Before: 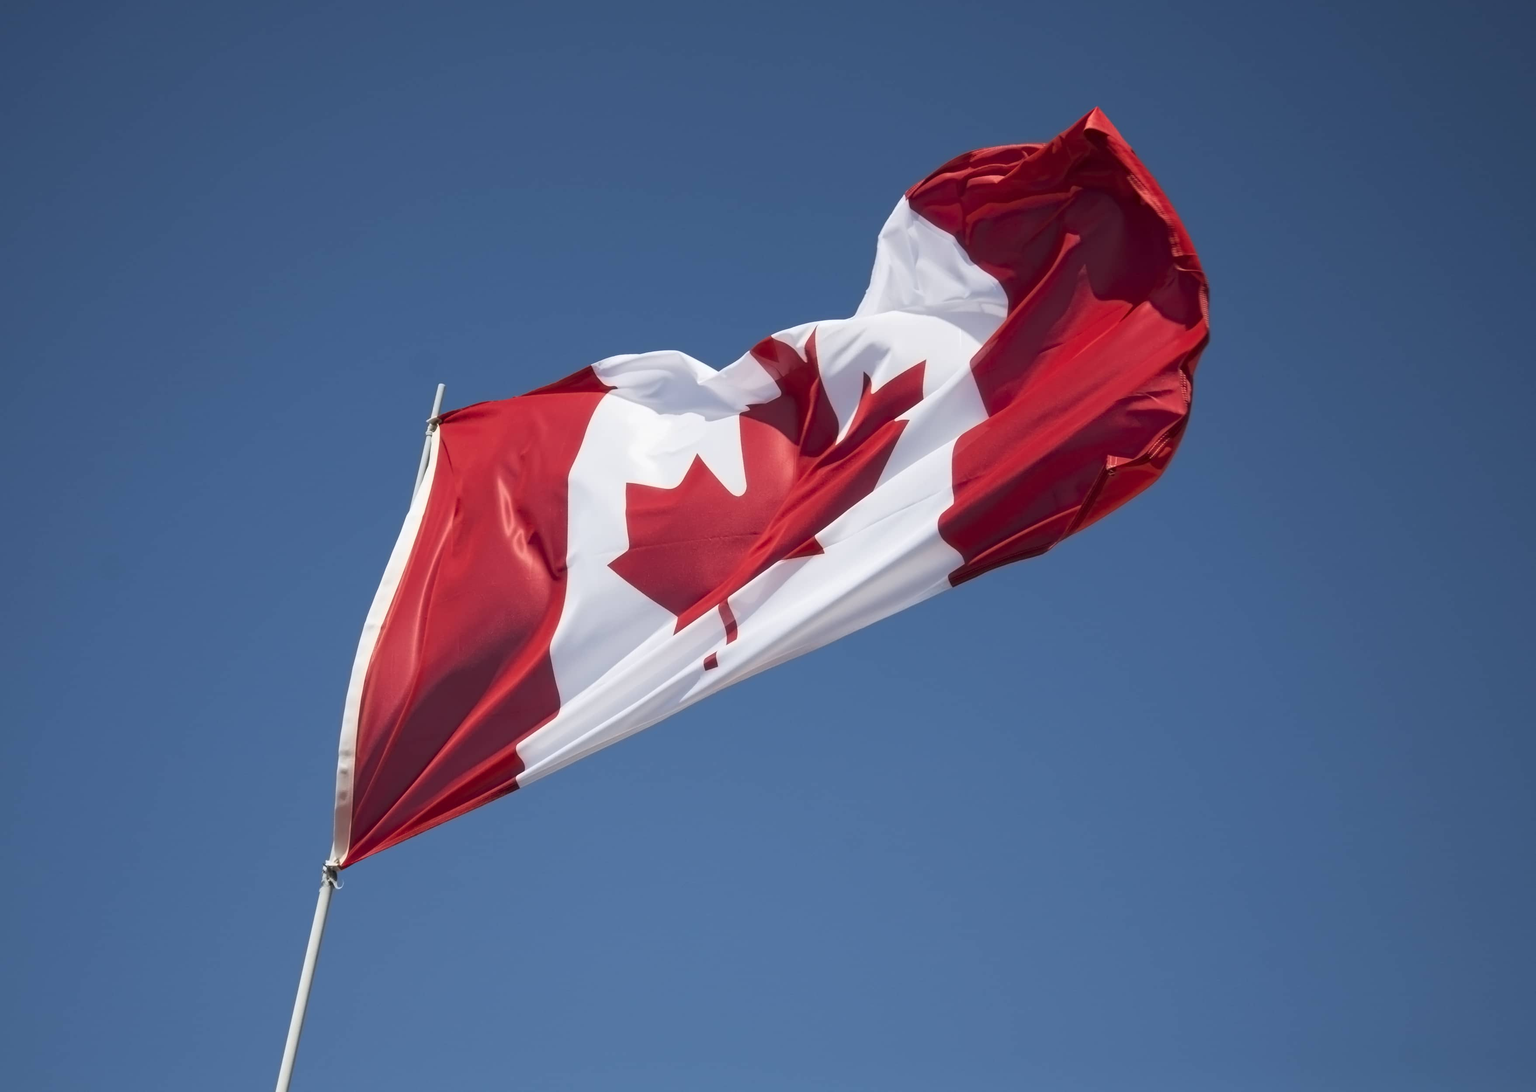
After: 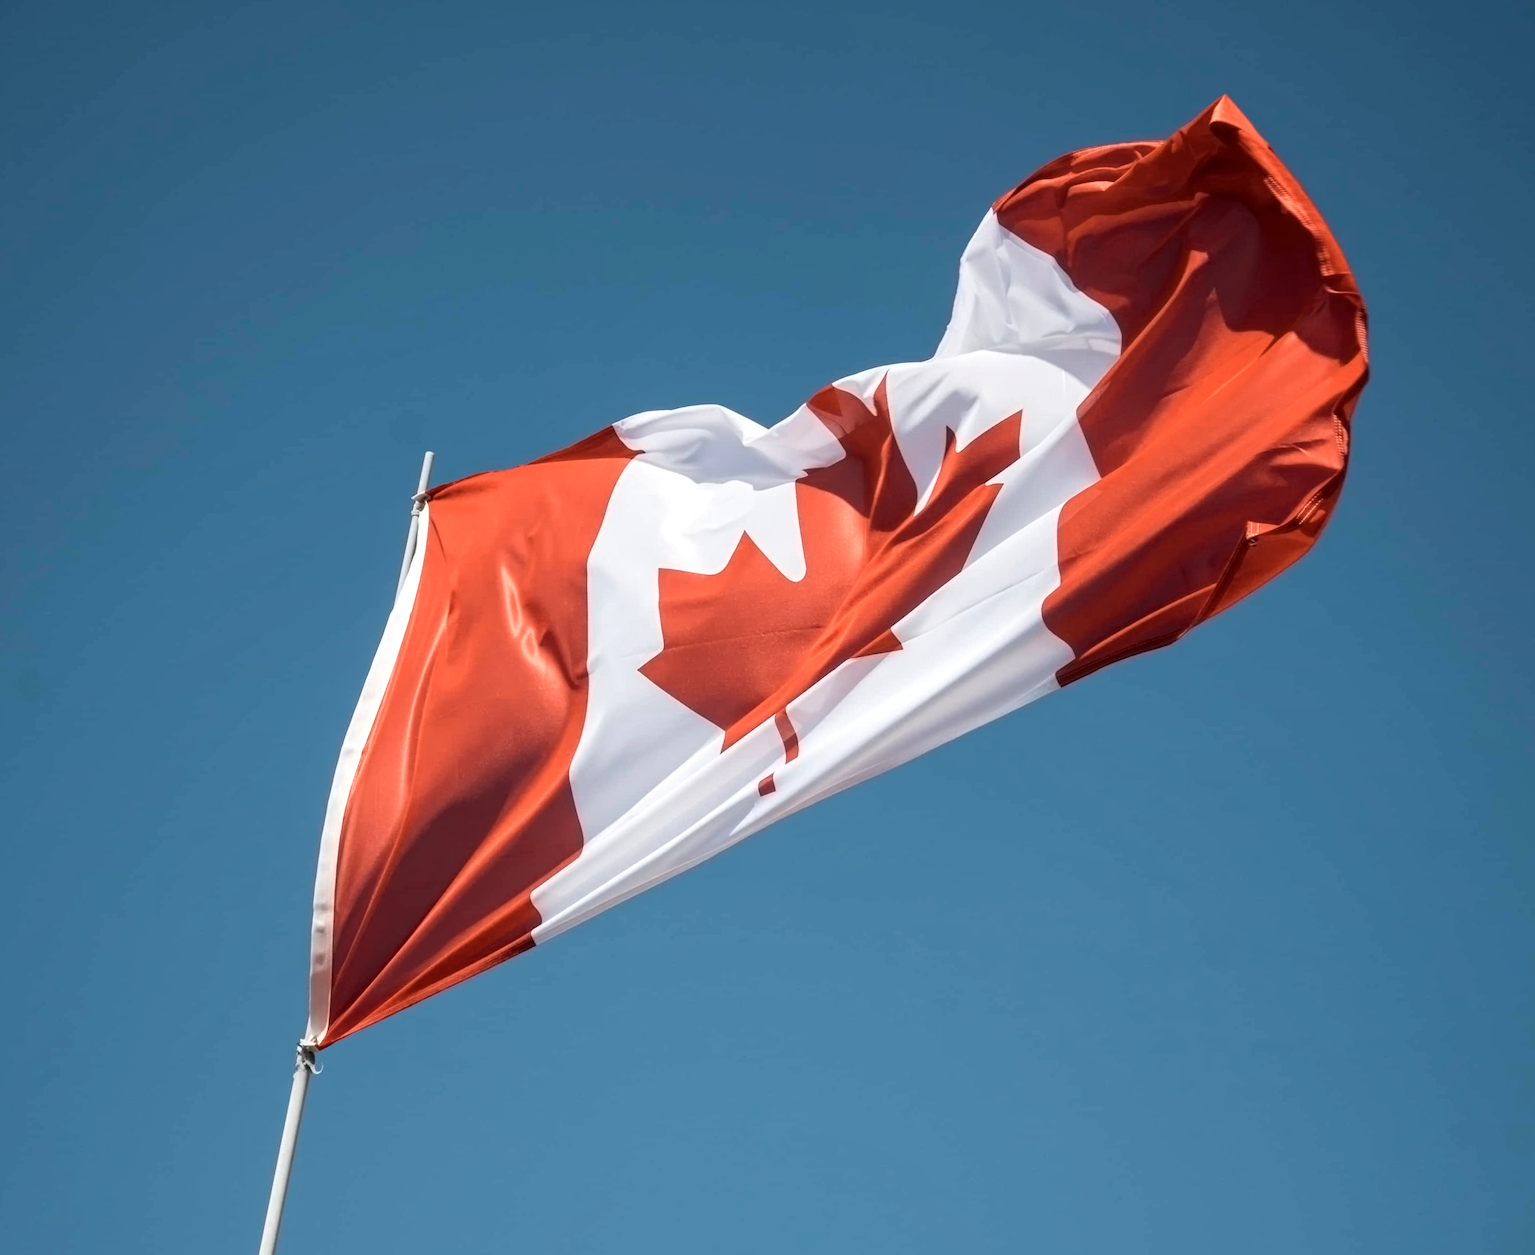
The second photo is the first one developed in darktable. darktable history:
color zones: curves: ch0 [(0.018, 0.548) (0.224, 0.64) (0.425, 0.447) (0.675, 0.575) (0.732, 0.579)]; ch1 [(0.066, 0.487) (0.25, 0.5) (0.404, 0.43) (0.75, 0.421) (0.956, 0.421)]; ch2 [(0.044, 0.561) (0.215, 0.465) (0.399, 0.544) (0.465, 0.548) (0.614, 0.447) (0.724, 0.43) (0.882, 0.623) (0.956, 0.632)]
crop and rotate: angle 1.26°, left 4.363%, top 0.632%, right 11.53%, bottom 2.662%
local contrast: on, module defaults
